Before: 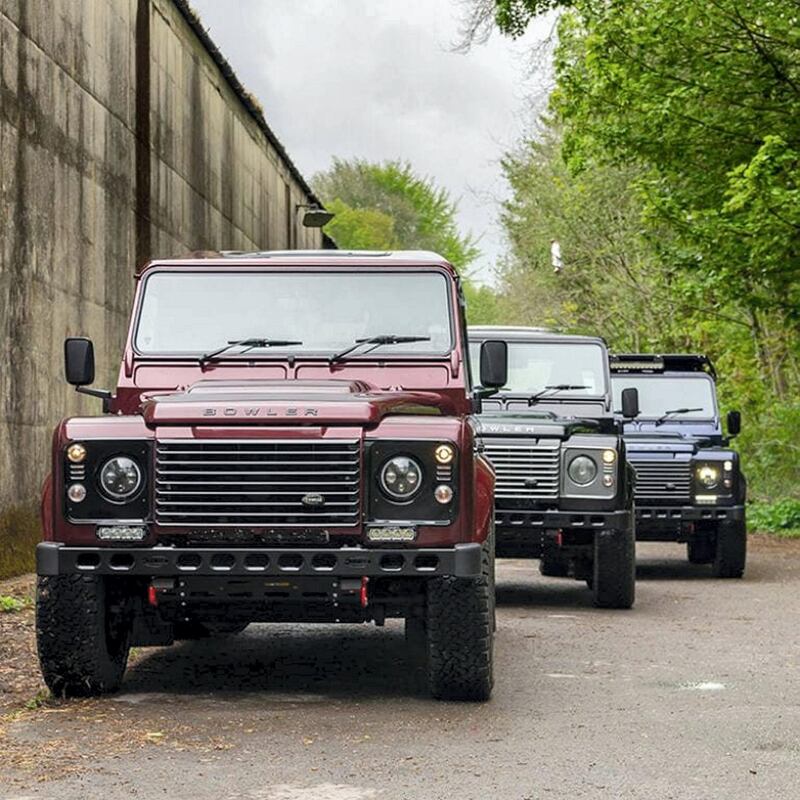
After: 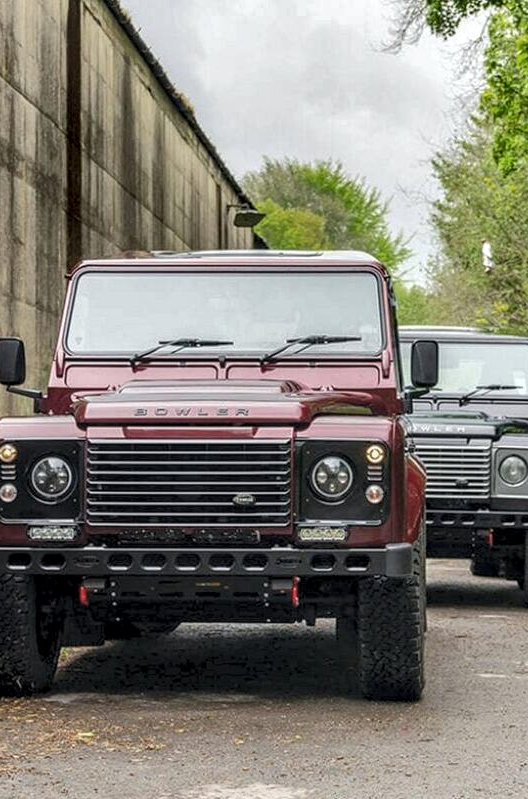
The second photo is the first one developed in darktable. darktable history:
crop and rotate: left 8.71%, right 25.277%
tone equalizer: edges refinement/feathering 500, mask exposure compensation -1.57 EV, preserve details no
local contrast: on, module defaults
